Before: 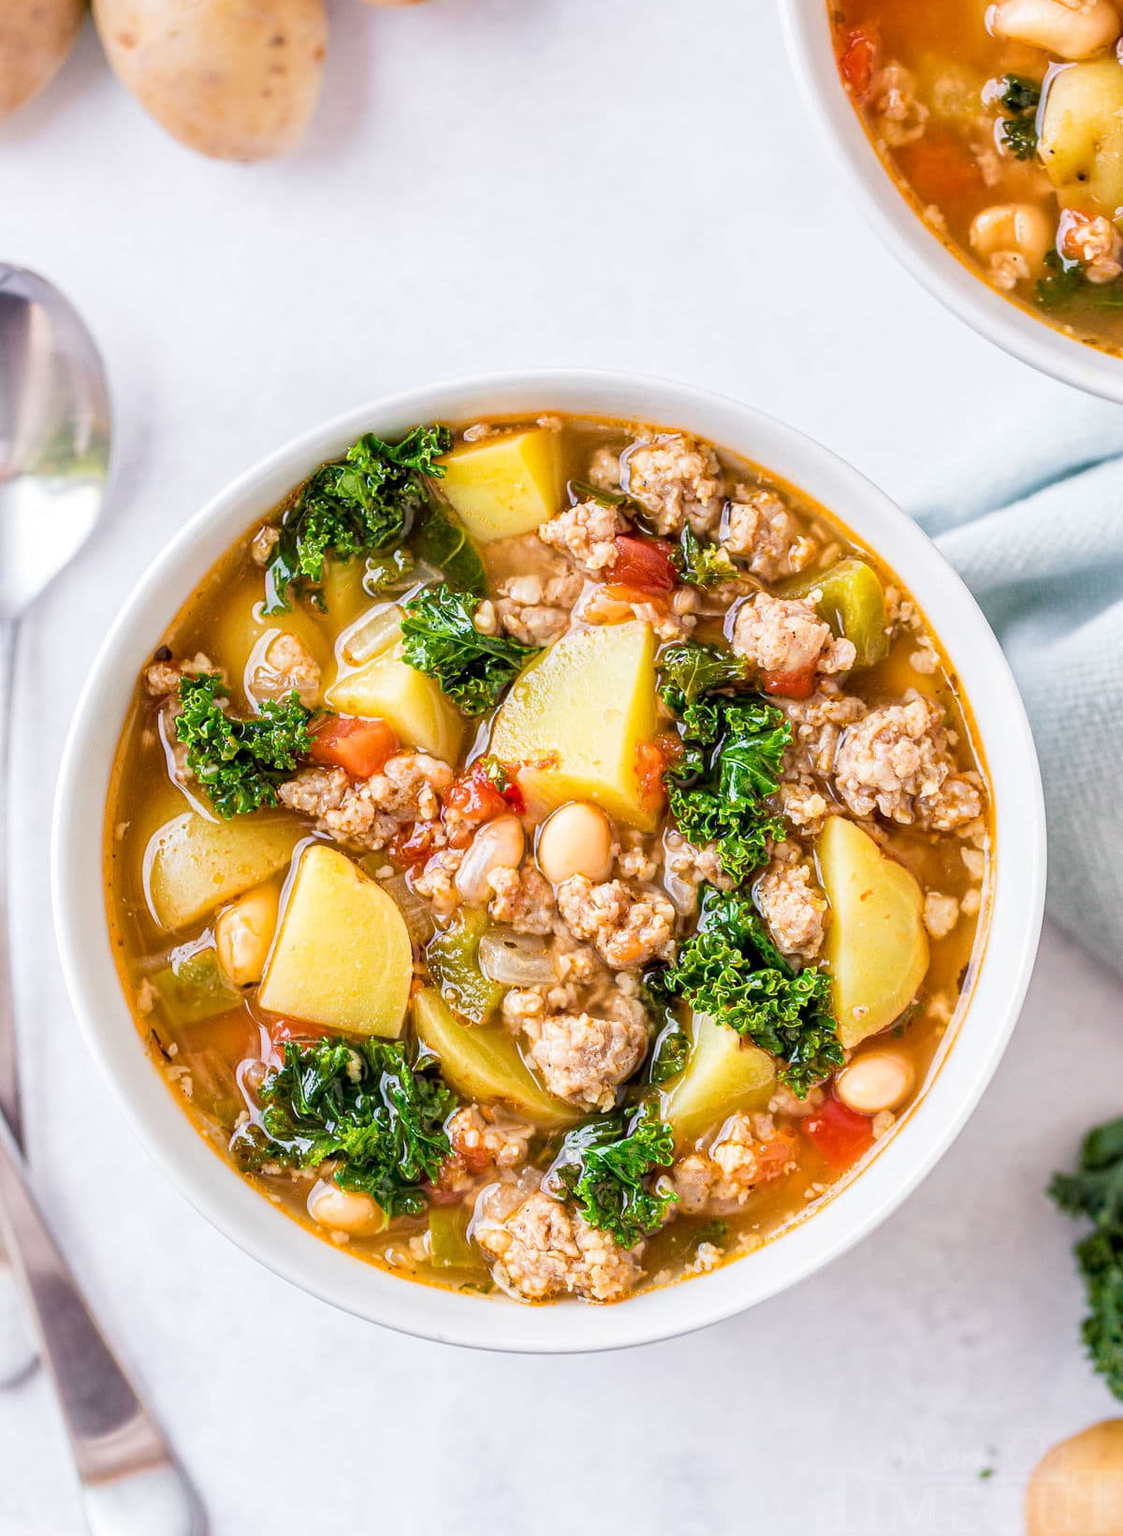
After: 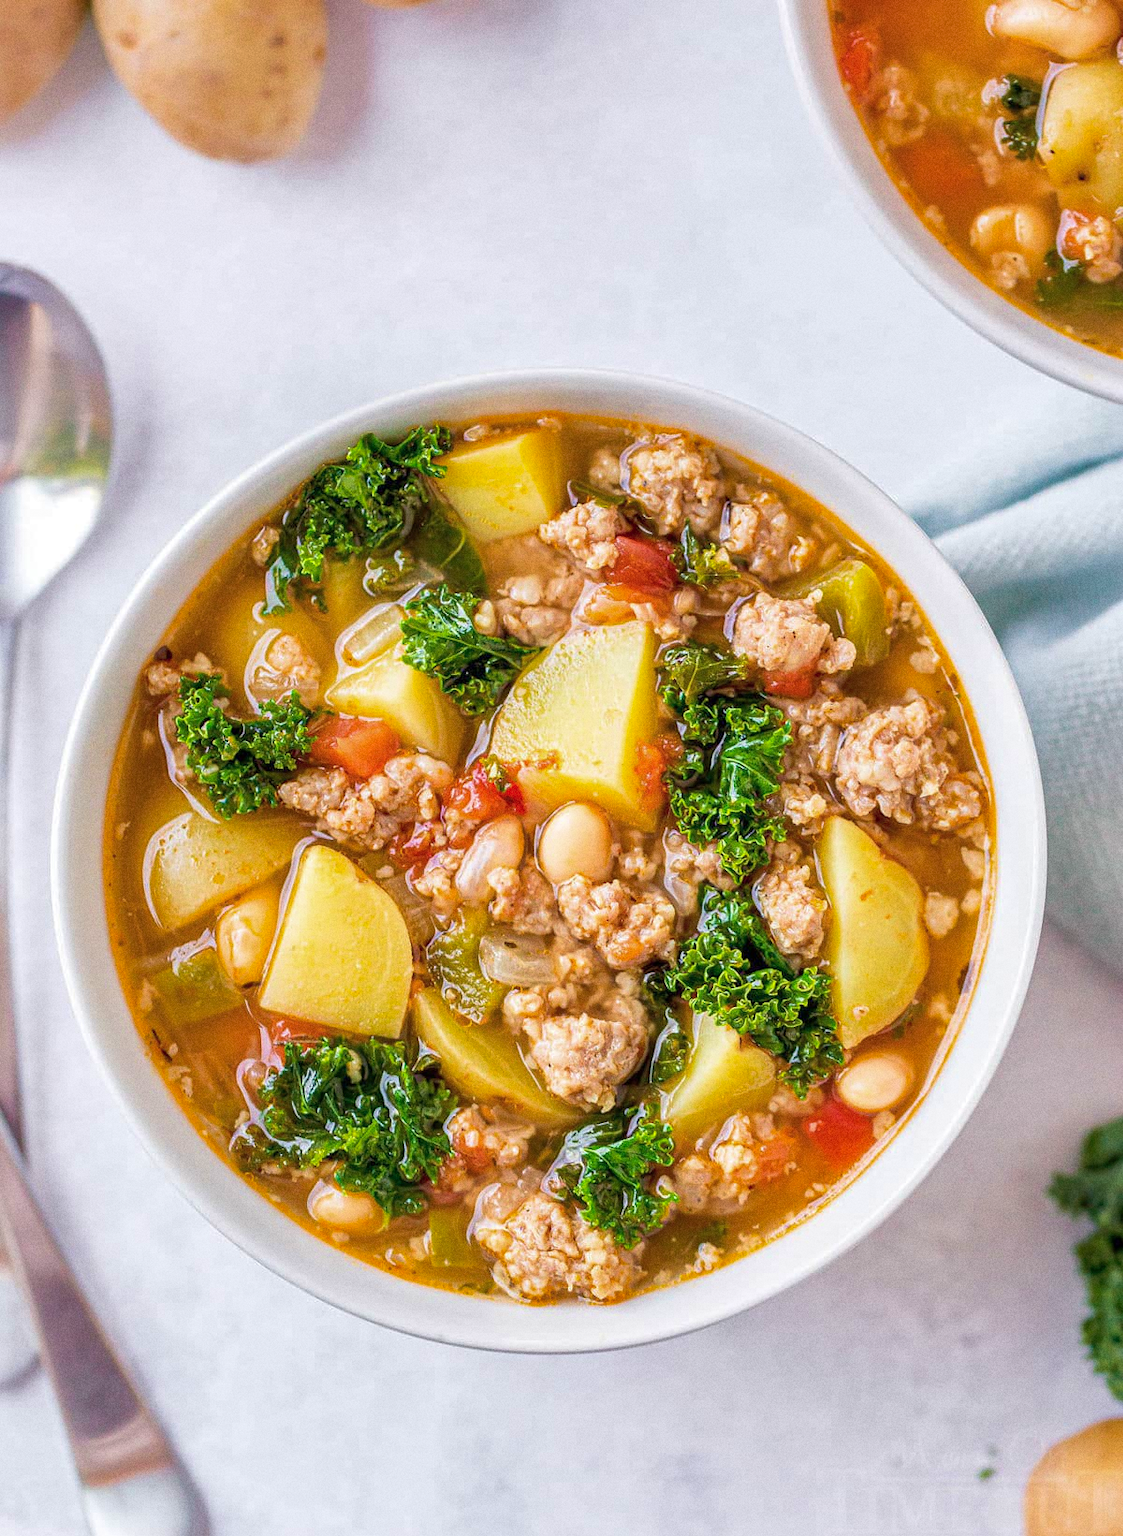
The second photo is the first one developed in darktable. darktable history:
color balance rgb: on, module defaults
shadows and highlights: on, module defaults
velvia: on, module defaults
grain: on, module defaults
